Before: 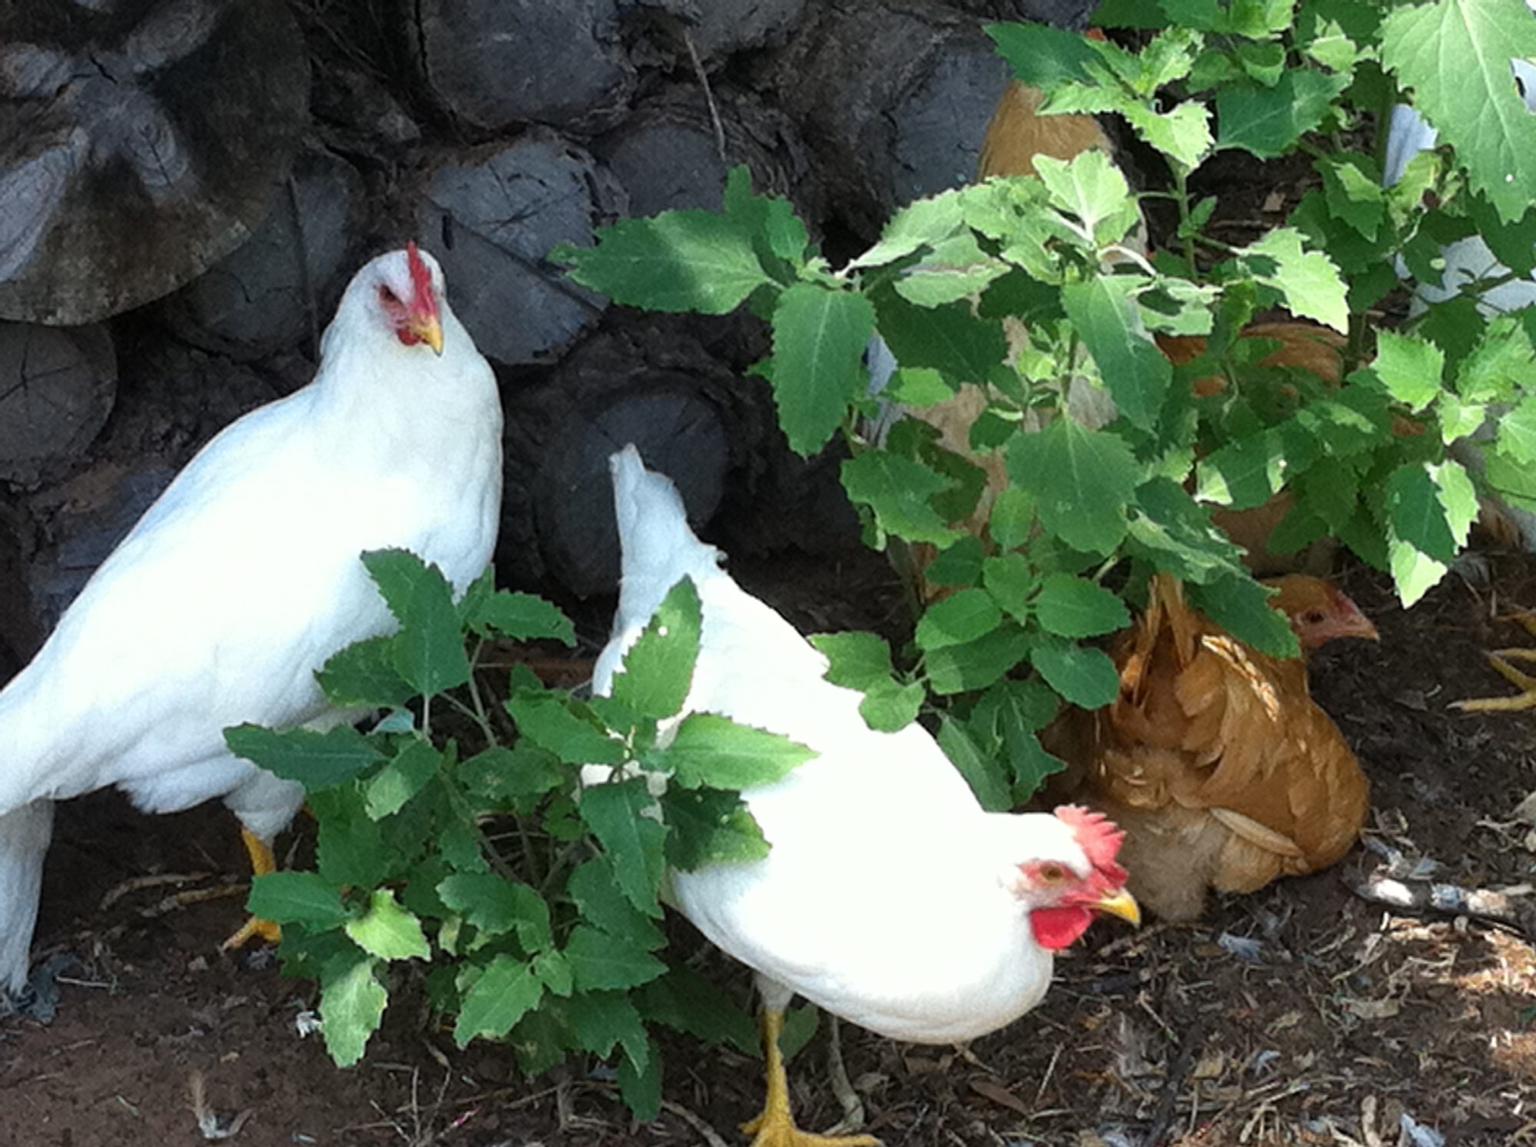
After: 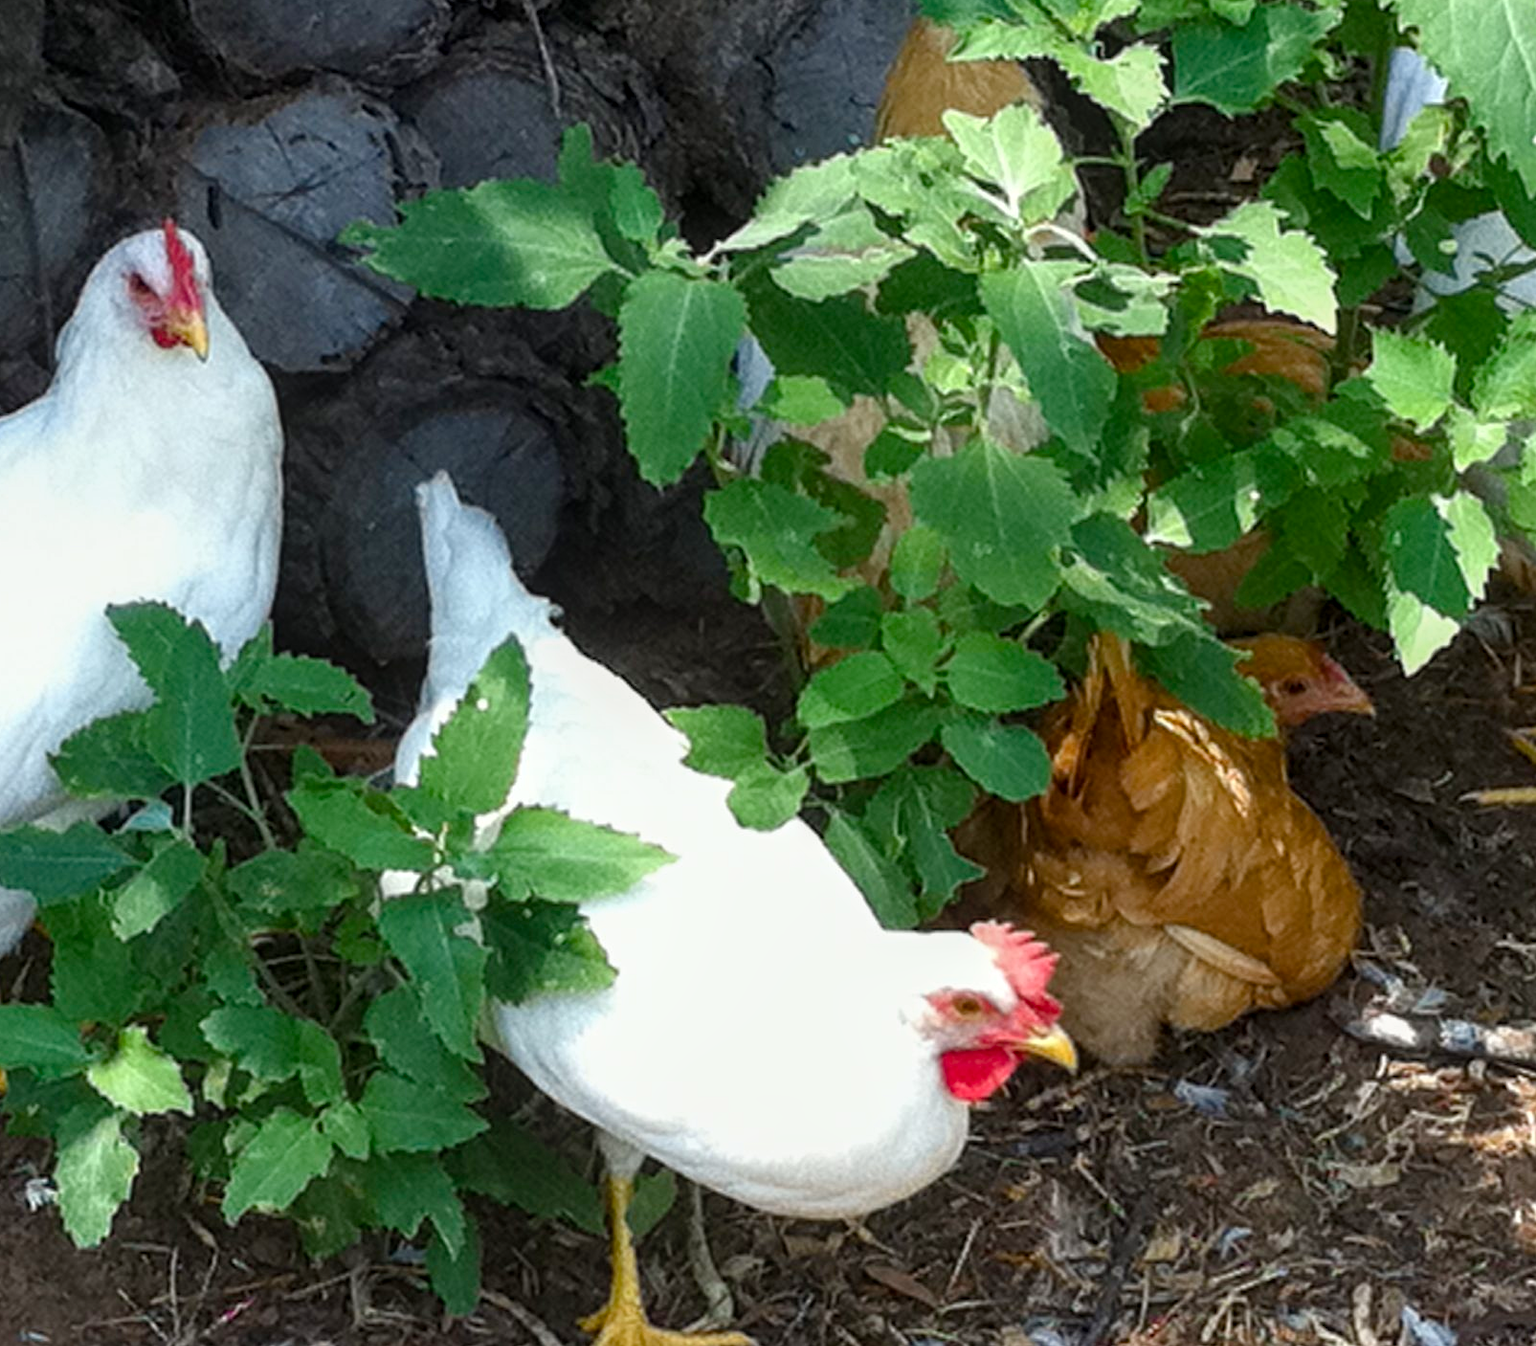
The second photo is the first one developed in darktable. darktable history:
color balance rgb: perceptual saturation grading › global saturation 20%, perceptual saturation grading › highlights -25%, perceptual saturation grading › shadows 25%
local contrast: on, module defaults
crop and rotate: left 17.959%, top 5.771%, right 1.742%
contrast equalizer: y [[0.5, 0.5, 0.472, 0.5, 0.5, 0.5], [0.5 ×6], [0.5 ×6], [0 ×6], [0 ×6]]
